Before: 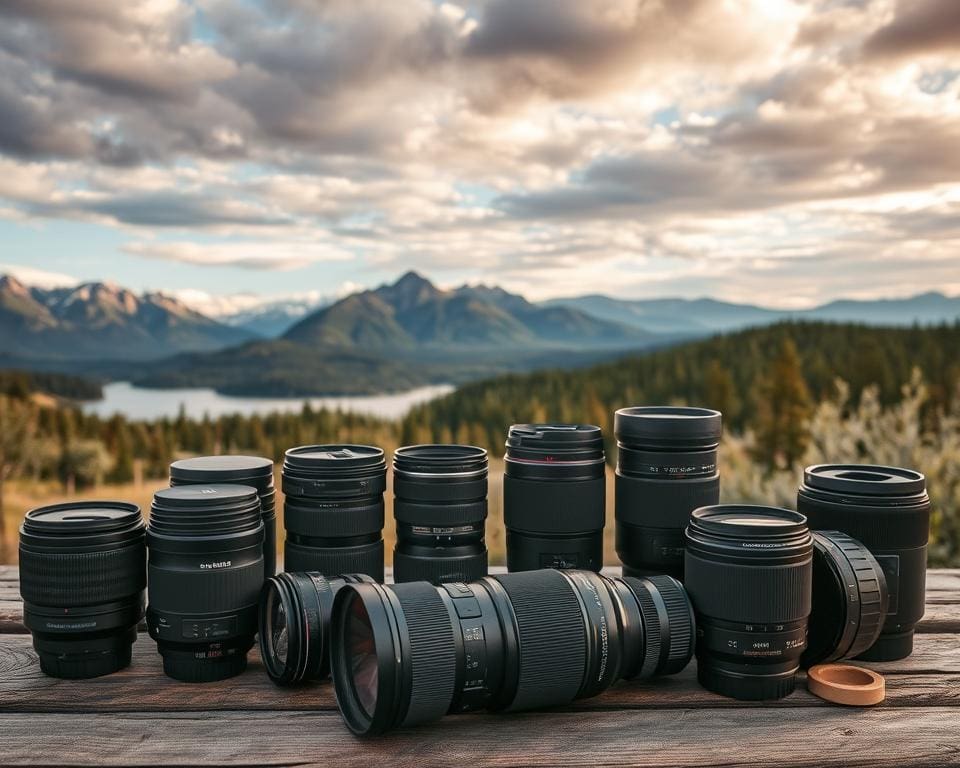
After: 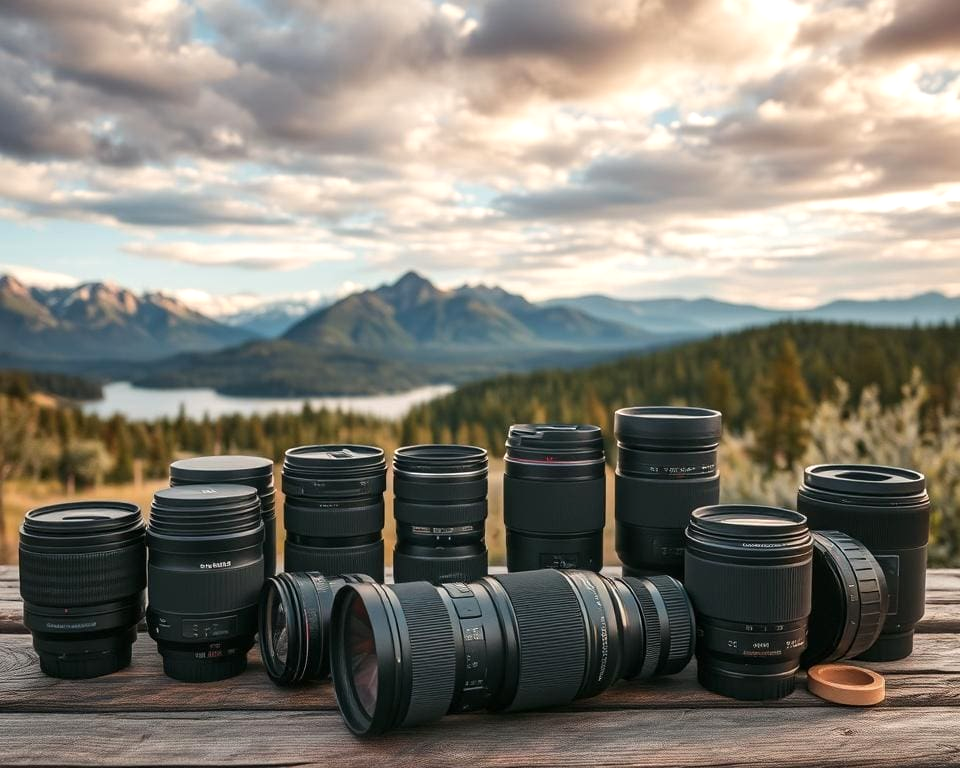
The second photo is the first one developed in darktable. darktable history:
exposure: exposure 0.19 EV, compensate highlight preservation false
